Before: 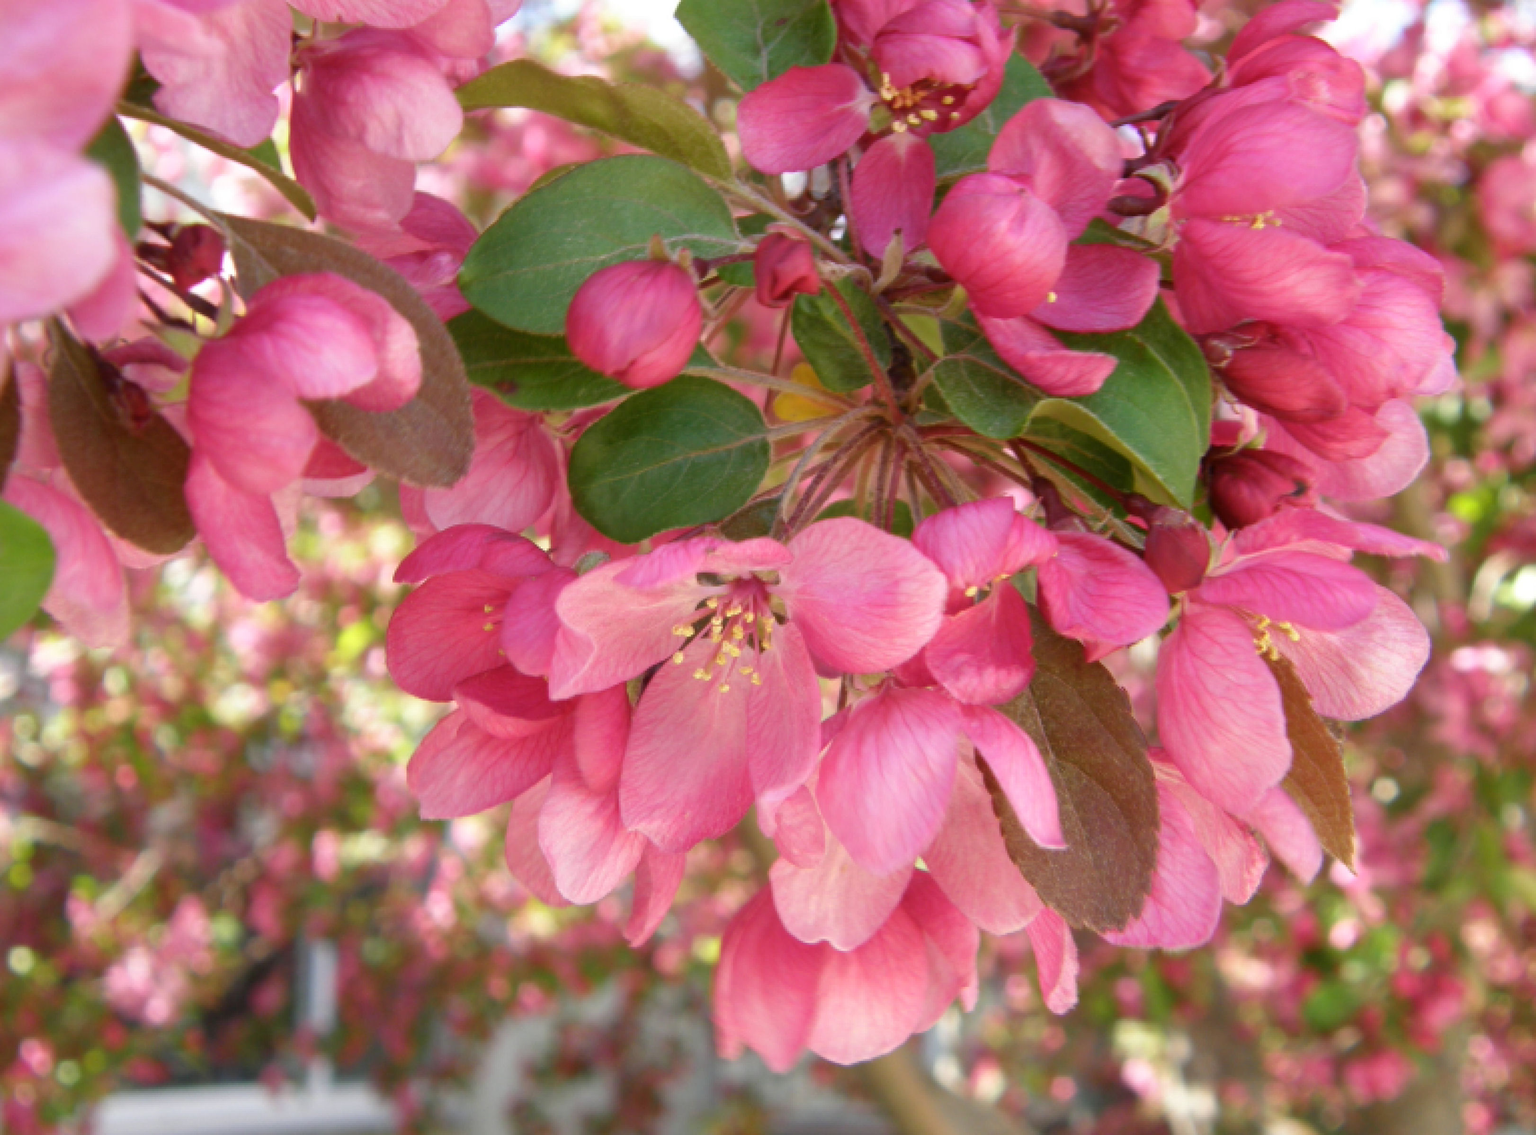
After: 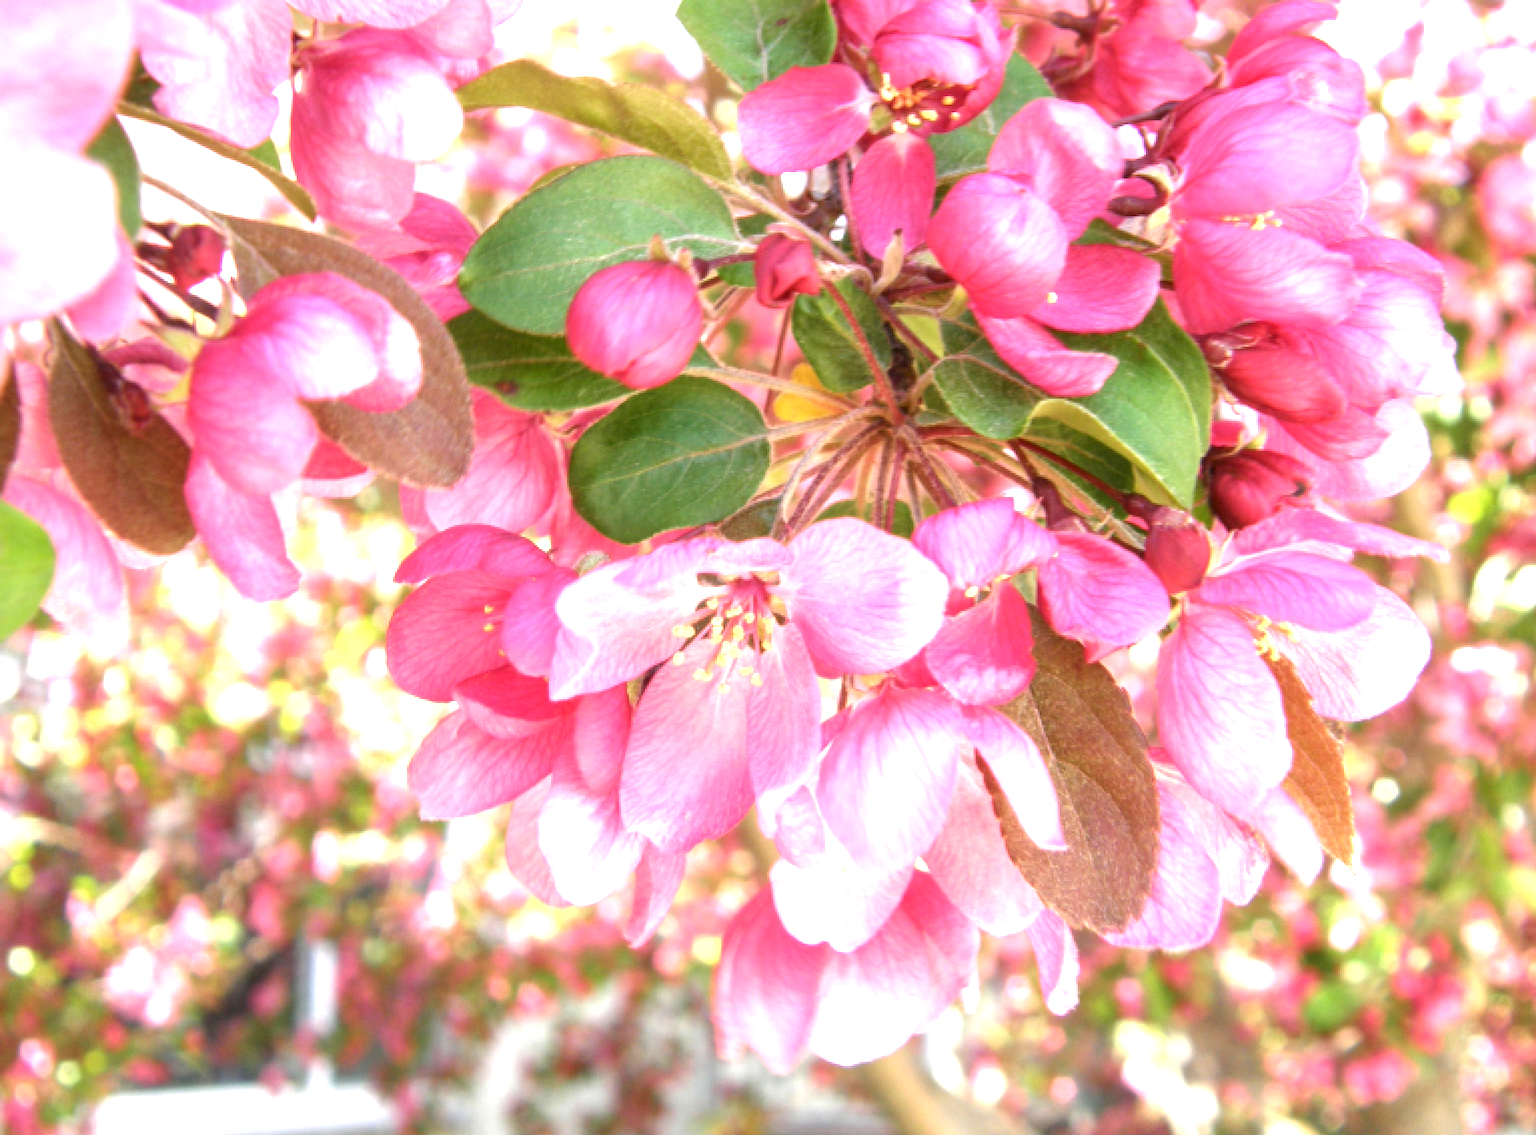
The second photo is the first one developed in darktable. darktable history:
local contrast: on, module defaults
contrast brightness saturation: saturation -0.04
exposure: black level correction 0, exposure 1.45 EV, compensate exposure bias true, compensate highlight preservation false
